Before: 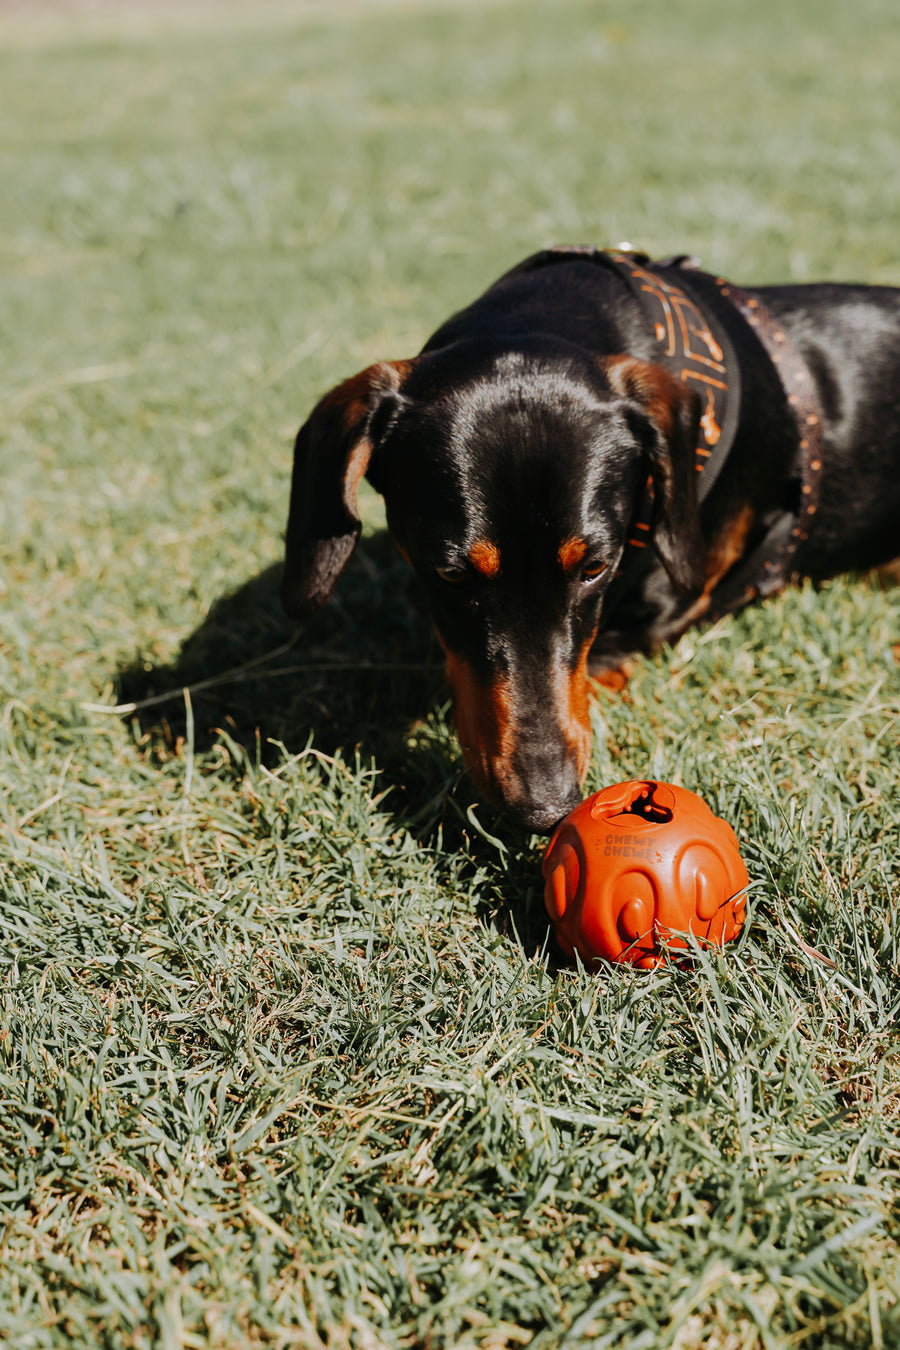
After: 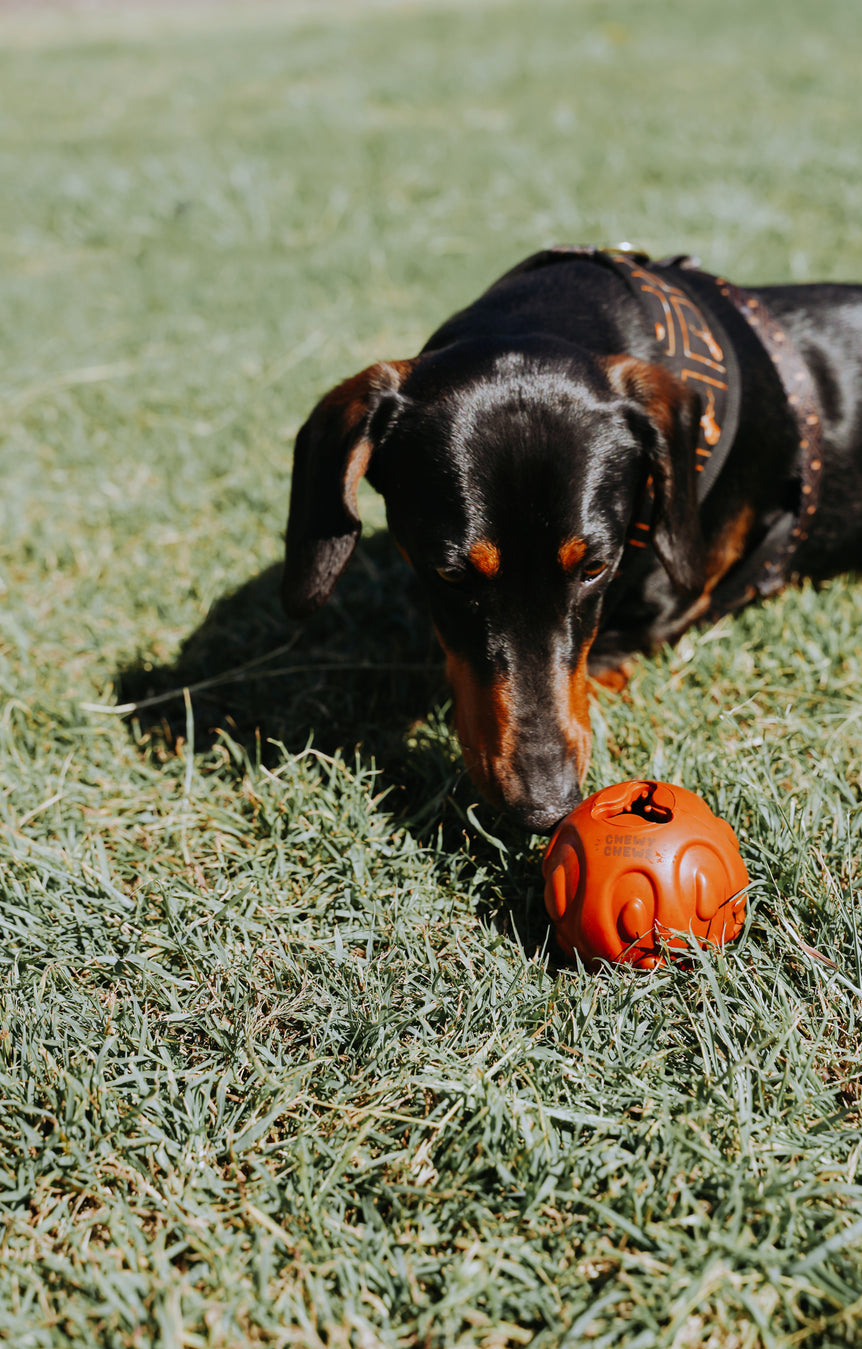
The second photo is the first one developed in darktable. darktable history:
crop: right 4.126%, bottom 0.031%
white balance: red 0.967, blue 1.049
